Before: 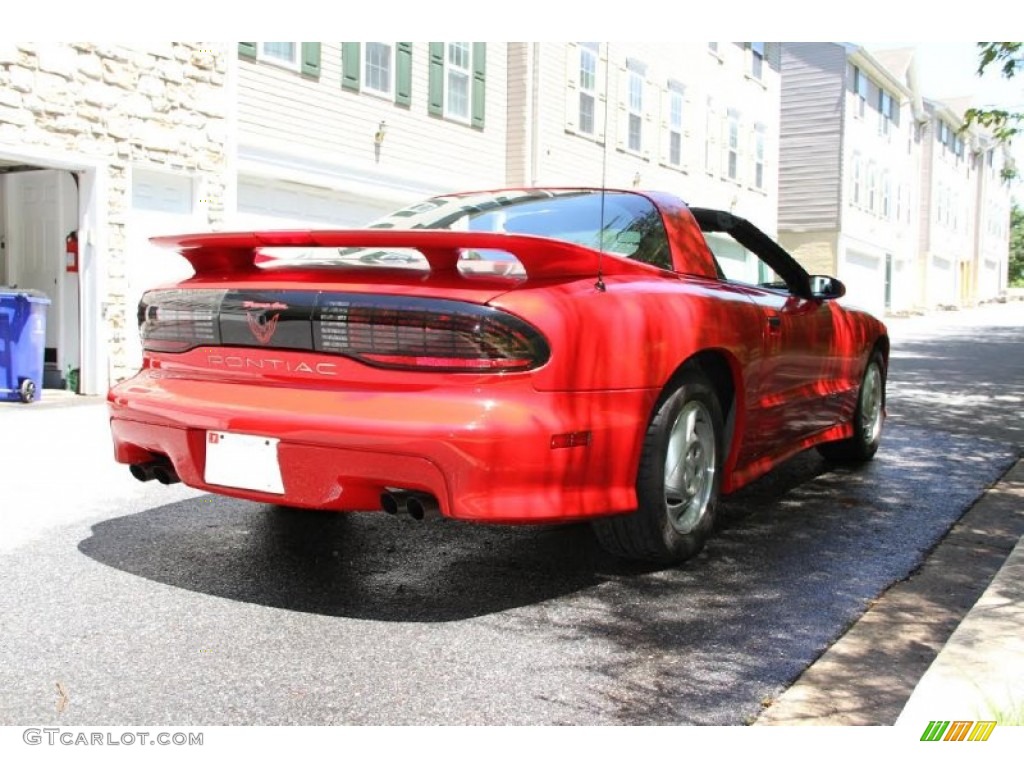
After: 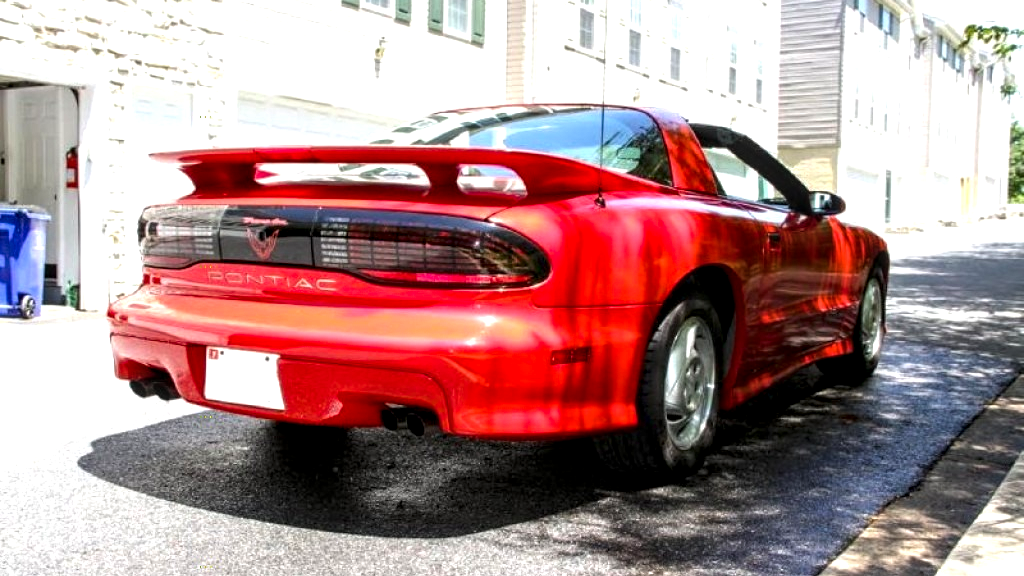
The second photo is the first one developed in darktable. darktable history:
crop: top 11.019%, bottom 13.957%
local contrast: detail 150%
color balance rgb: perceptual saturation grading › global saturation 31.031%, contrast 15.058%
